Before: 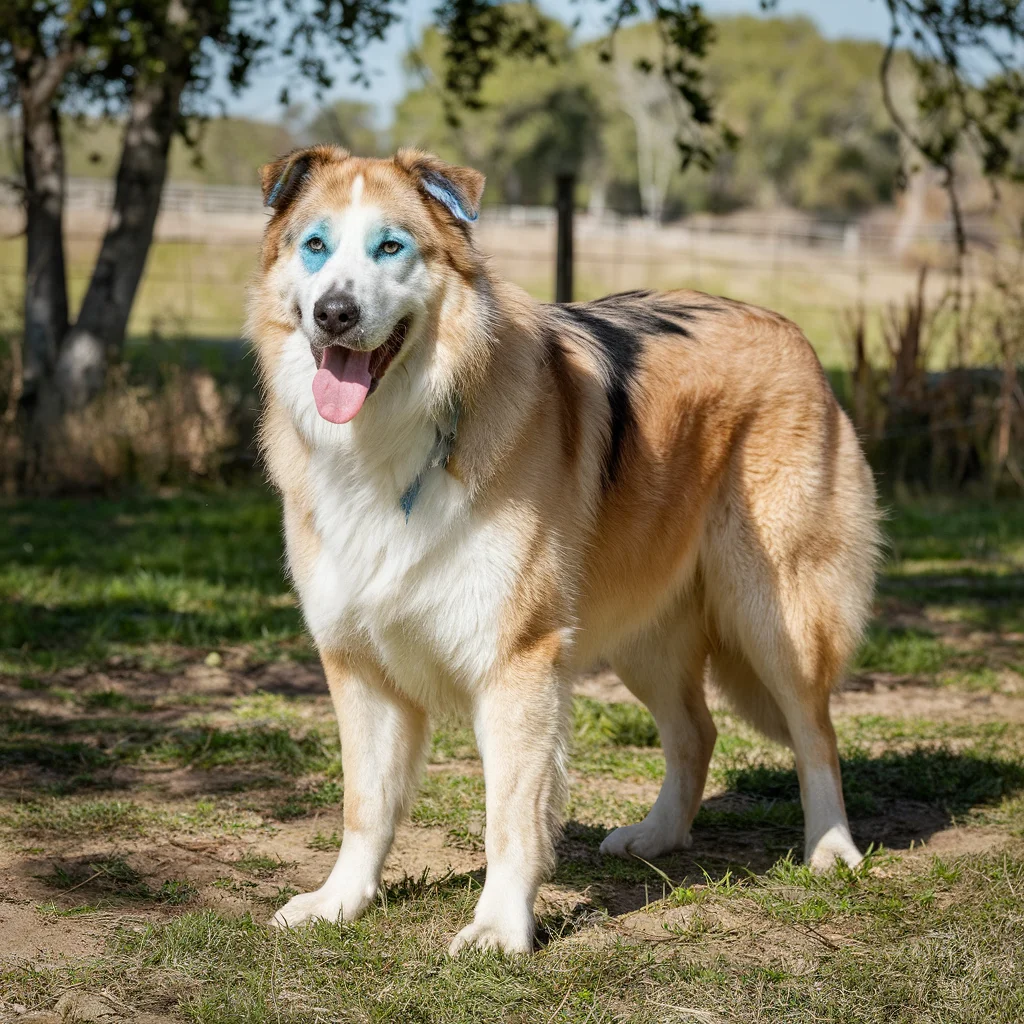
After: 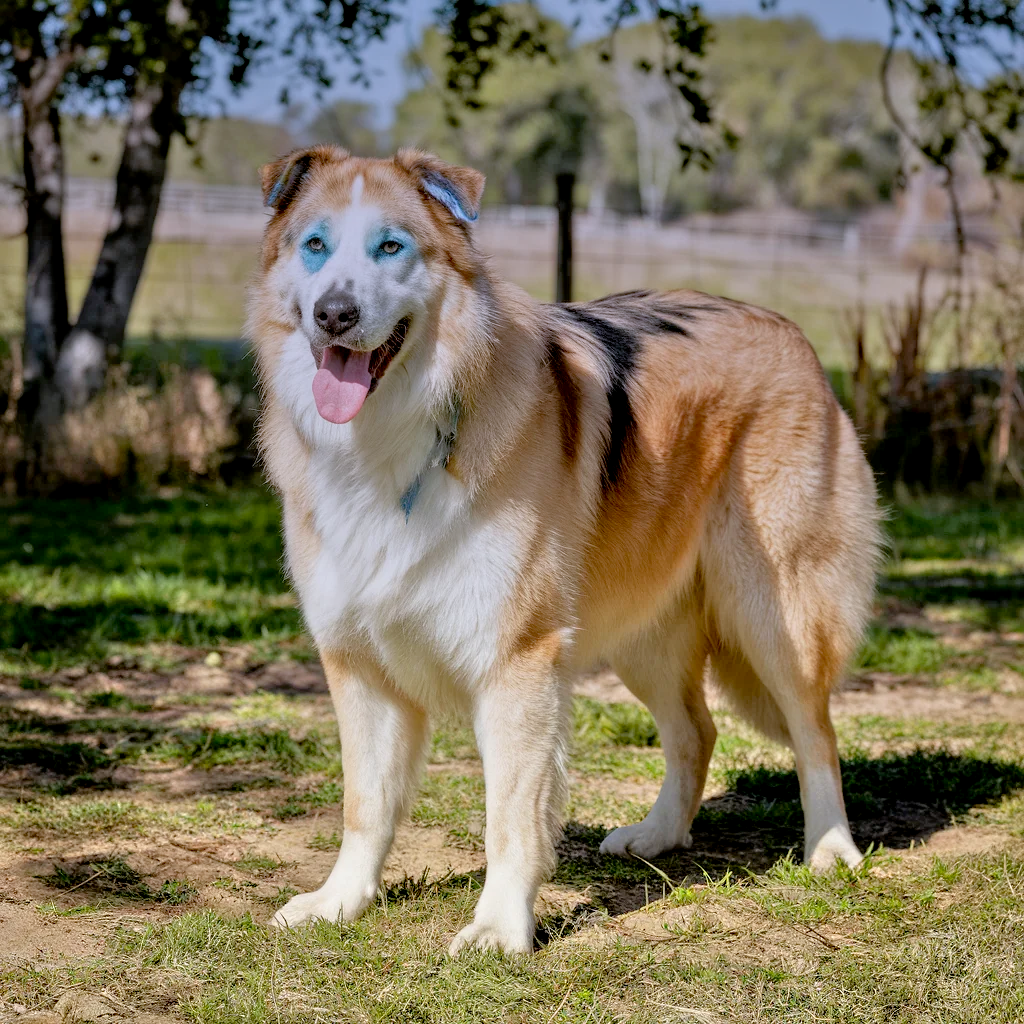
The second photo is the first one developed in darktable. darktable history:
tone equalizer: -7 EV 0.15 EV, -6 EV 0.6 EV, -5 EV 1.15 EV, -4 EV 1.33 EV, -3 EV 1.15 EV, -2 EV 0.6 EV, -1 EV 0.15 EV, mask exposure compensation -0.5 EV
graduated density: hue 238.83°, saturation 50%
exposure: black level correction 0.009, exposure -0.159 EV, compensate highlight preservation false
